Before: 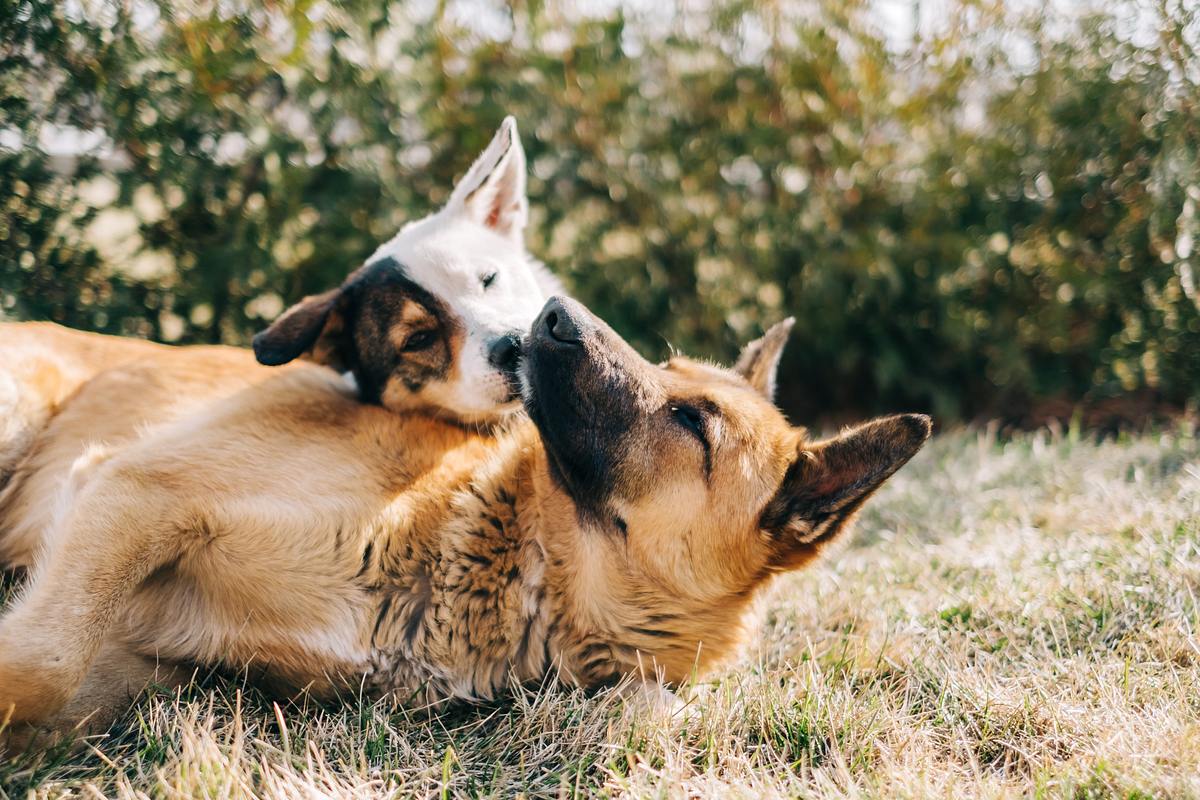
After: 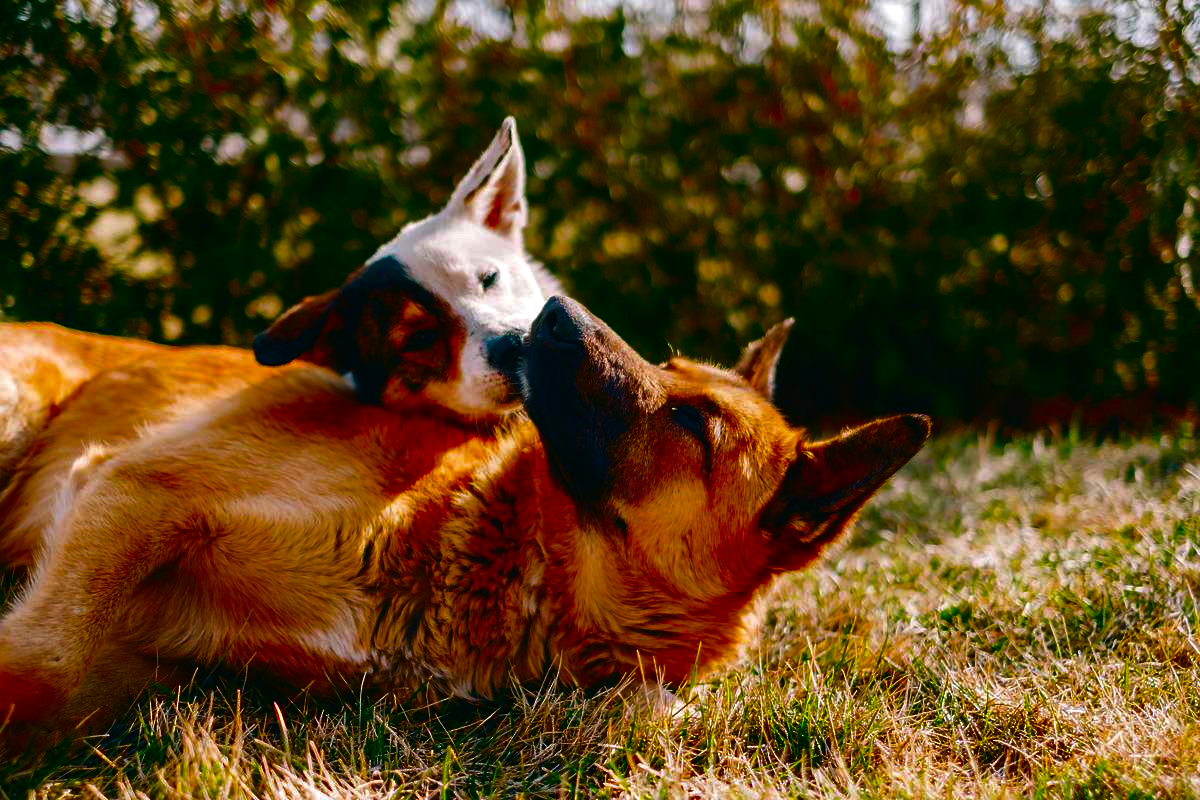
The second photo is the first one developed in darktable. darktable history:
contrast brightness saturation: brightness -0.998, saturation 0.999
color balance rgb: global offset › luminance 0.217%, perceptual saturation grading › global saturation 0.77%, global vibrance 50.14%
exposure: black level correction -0.042, exposure 0.063 EV, compensate highlight preservation false
